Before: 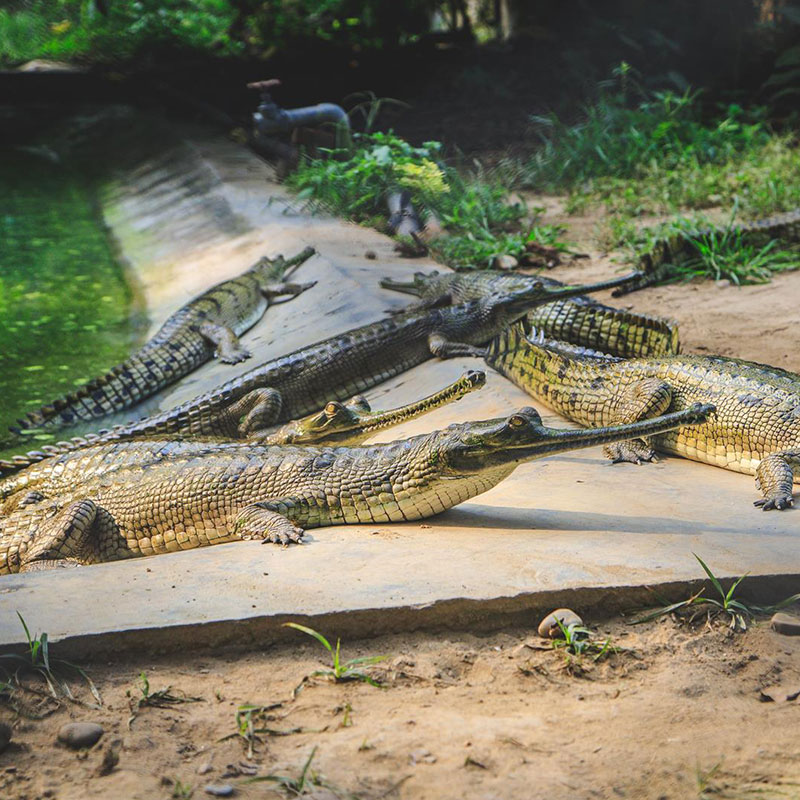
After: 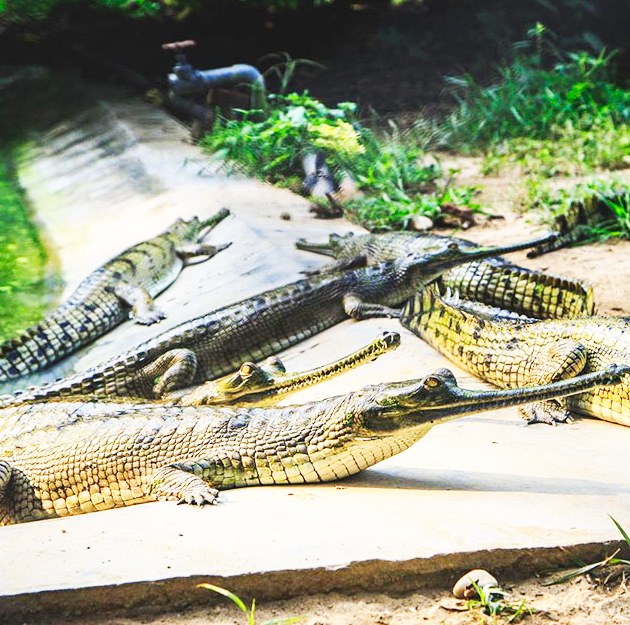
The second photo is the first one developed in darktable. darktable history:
crop and rotate: left 10.77%, top 5.1%, right 10.41%, bottom 16.76%
base curve: curves: ch0 [(0, 0) (0.007, 0.004) (0.027, 0.03) (0.046, 0.07) (0.207, 0.54) (0.442, 0.872) (0.673, 0.972) (1, 1)], preserve colors none
